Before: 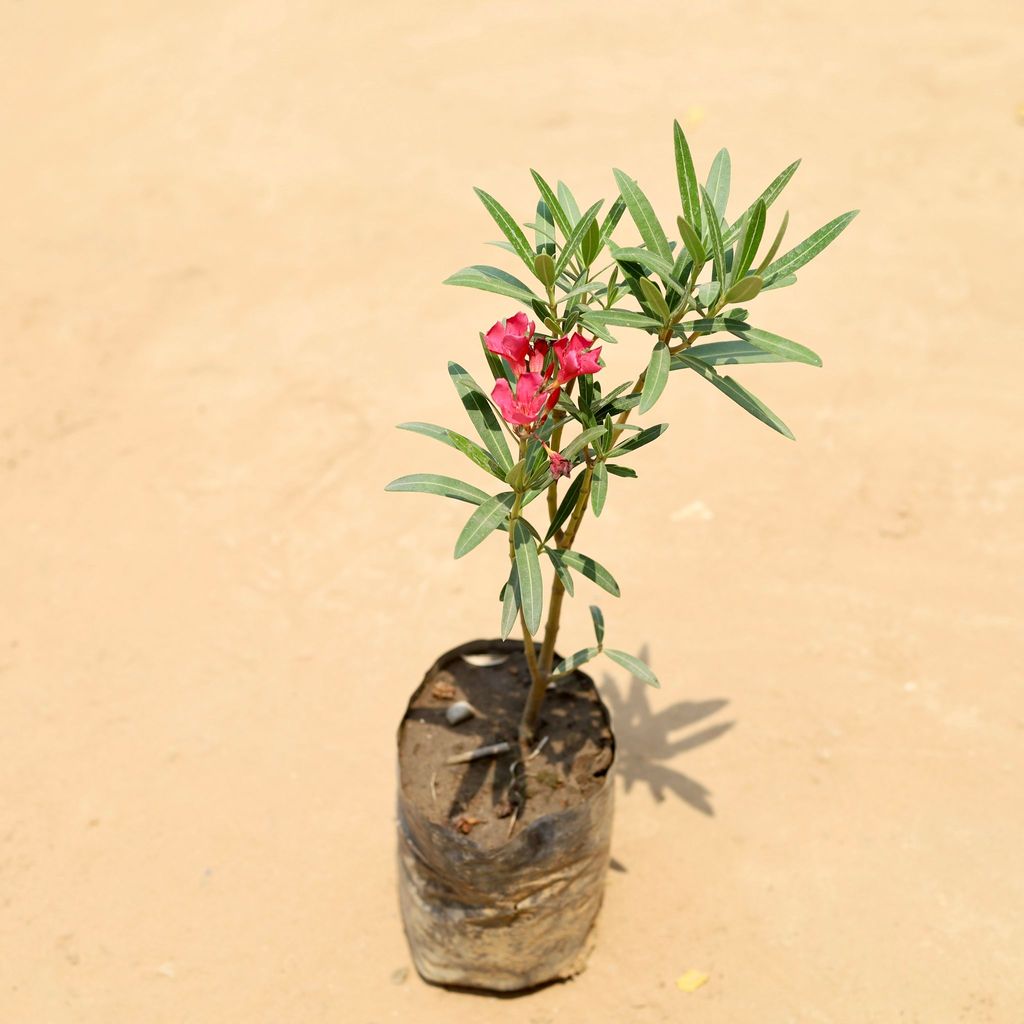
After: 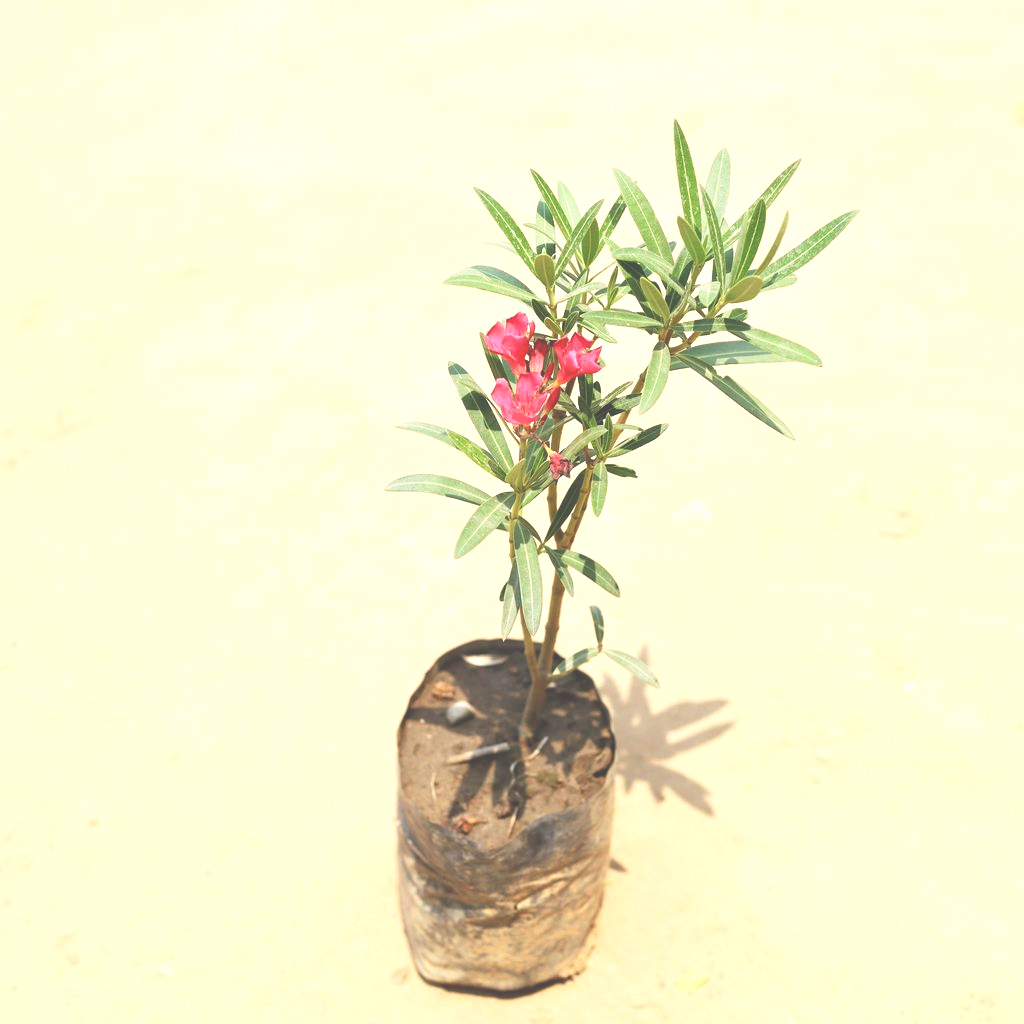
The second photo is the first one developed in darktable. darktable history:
levels: levels [0, 0.476, 0.951]
base curve: curves: ch0 [(0, 0) (0.688, 0.865) (1, 1)], preserve colors none
exposure: black level correction -0.041, exposure 0.064 EV, compensate highlight preservation false
